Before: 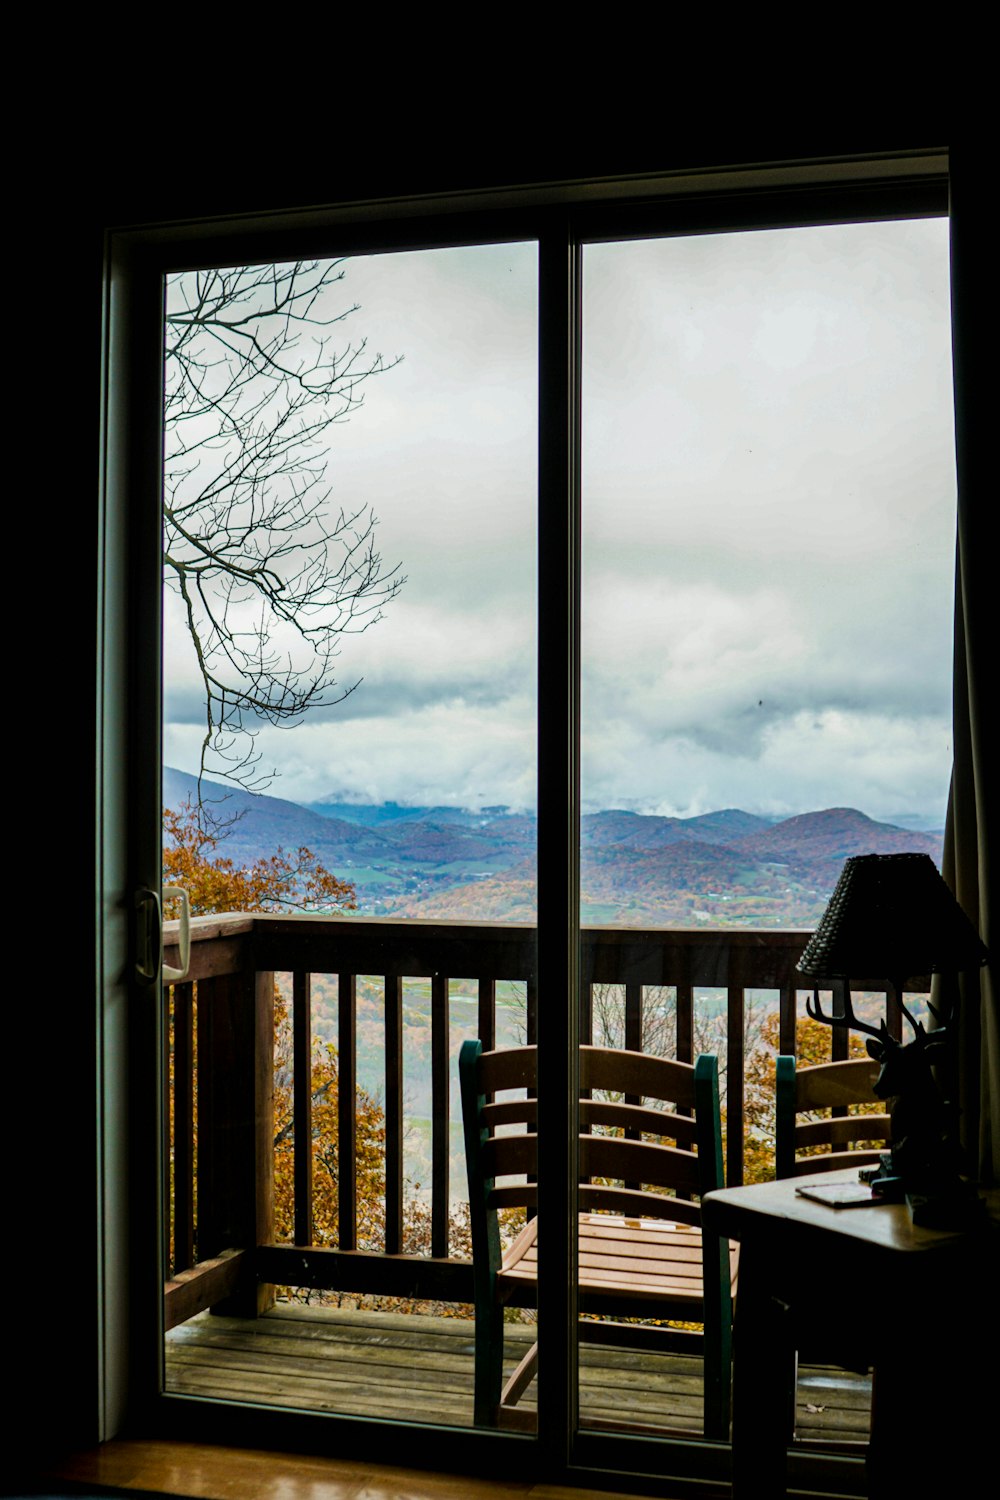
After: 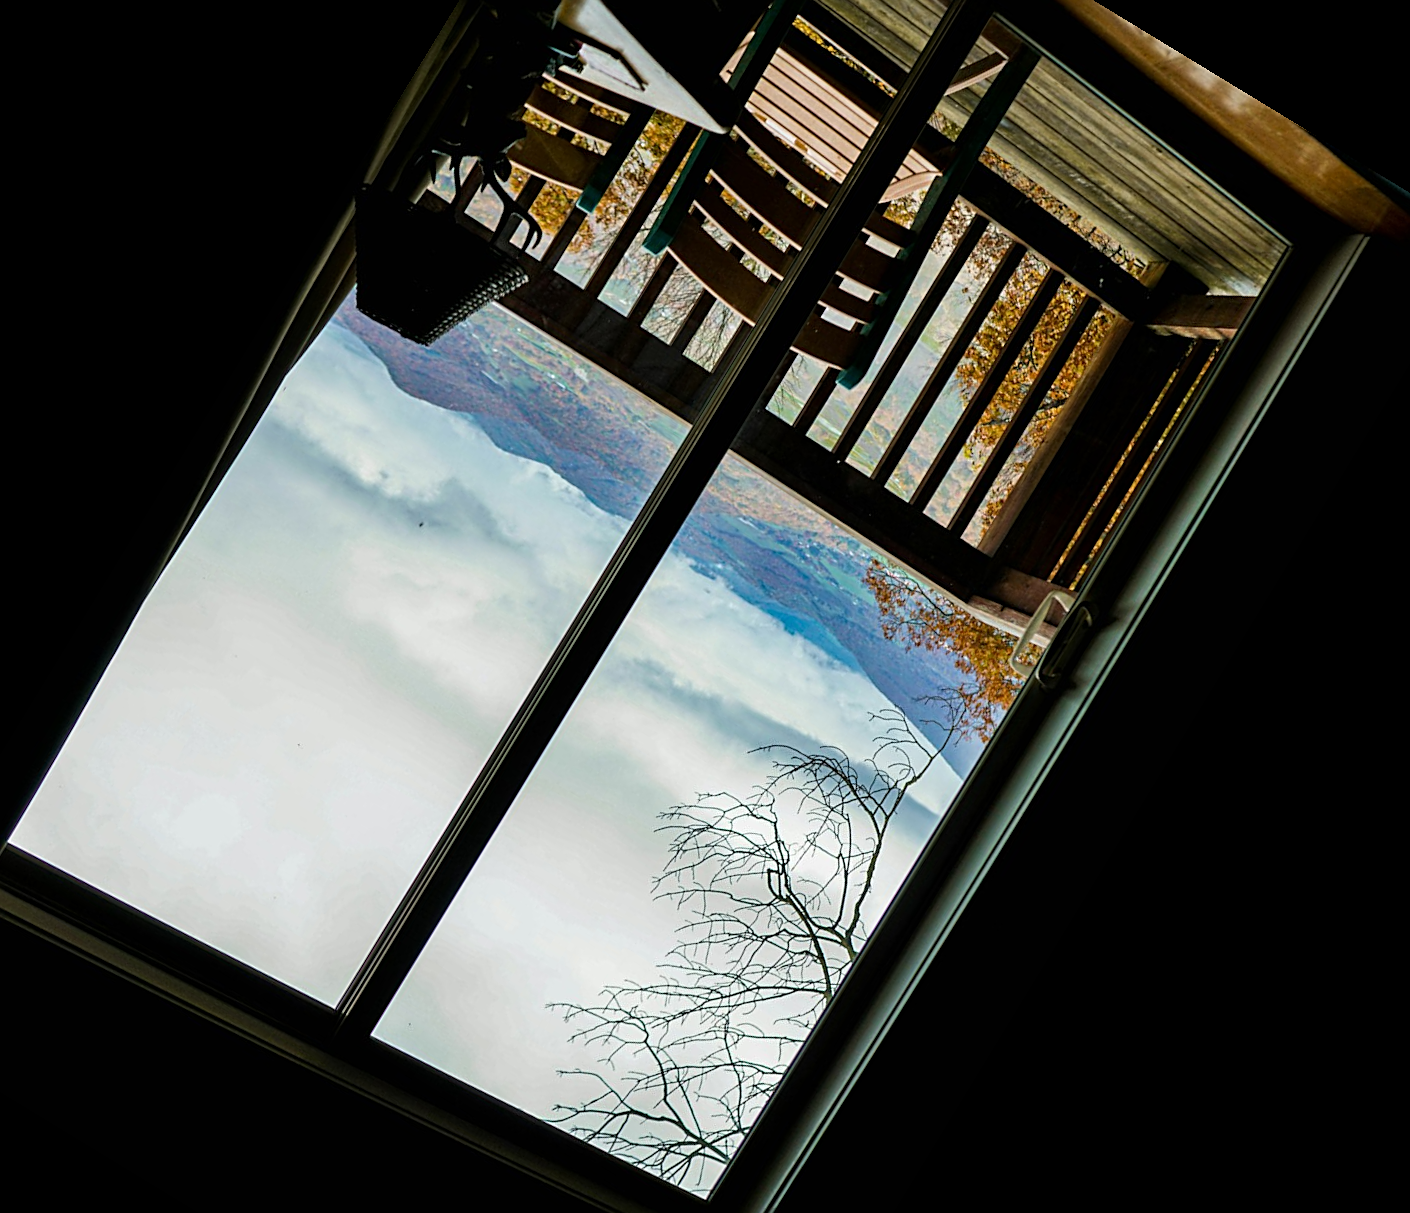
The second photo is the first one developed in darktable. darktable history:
sharpen: on, module defaults
crop and rotate: angle 148.68°, left 9.111%, top 15.603%, right 4.588%, bottom 17.041%
